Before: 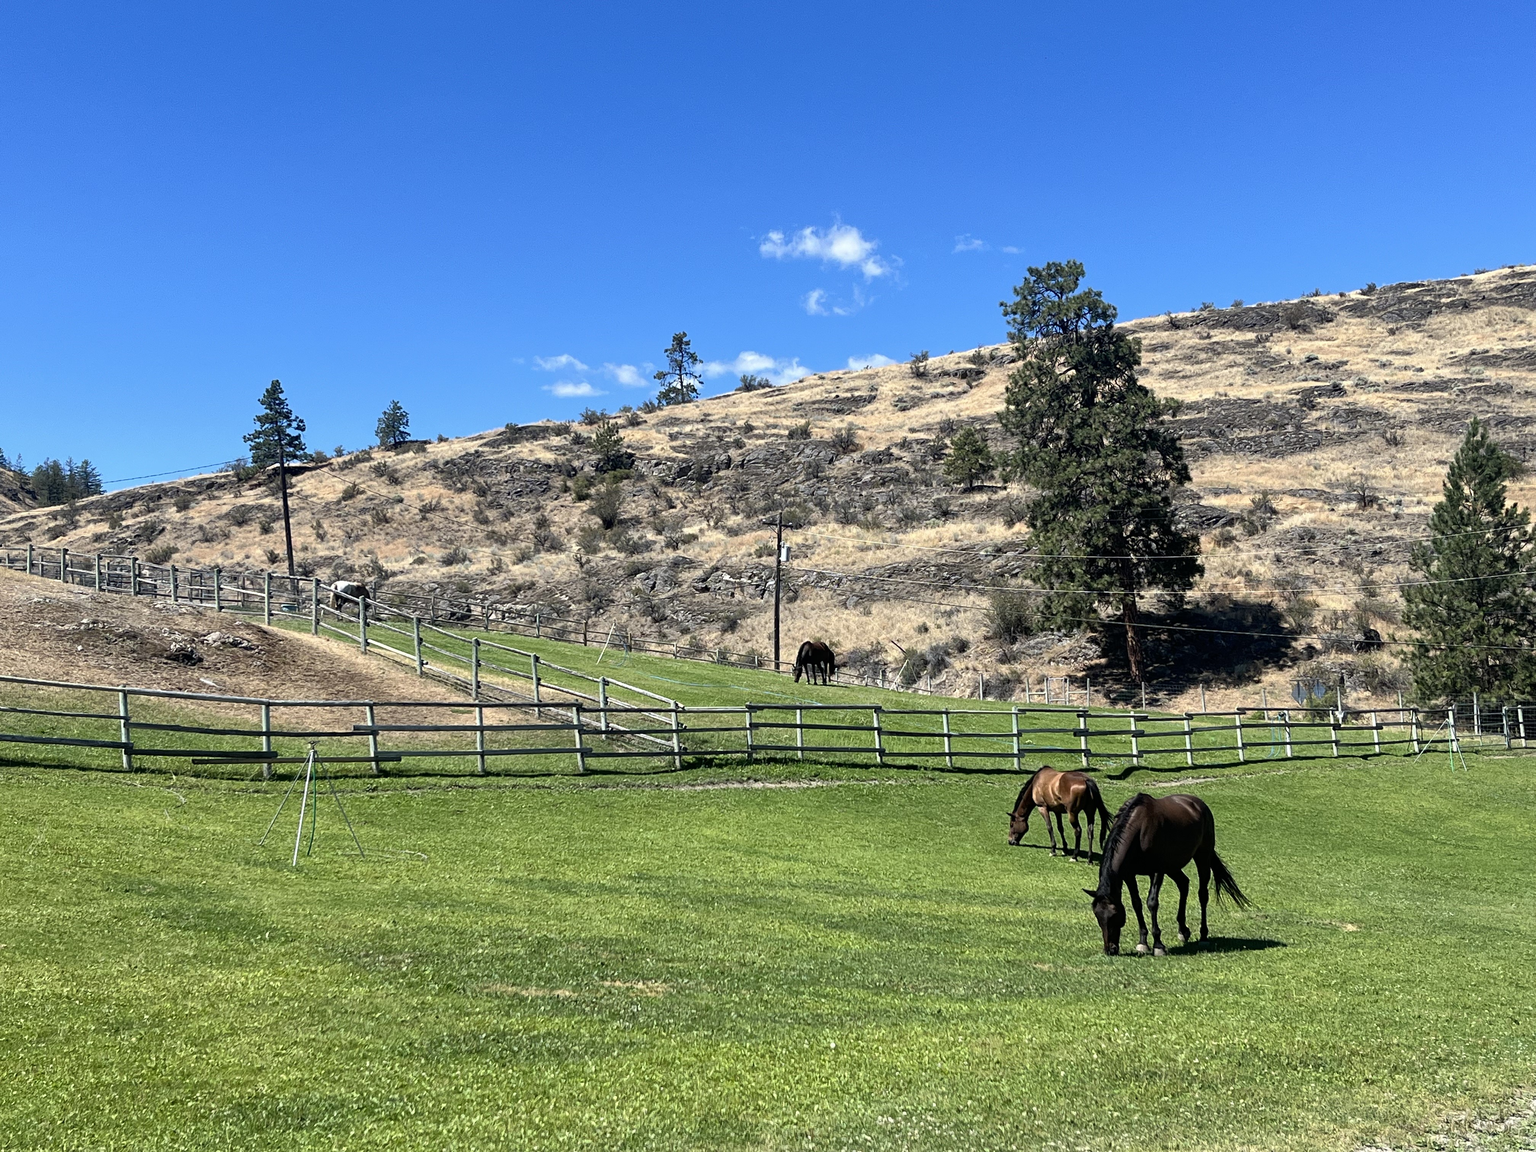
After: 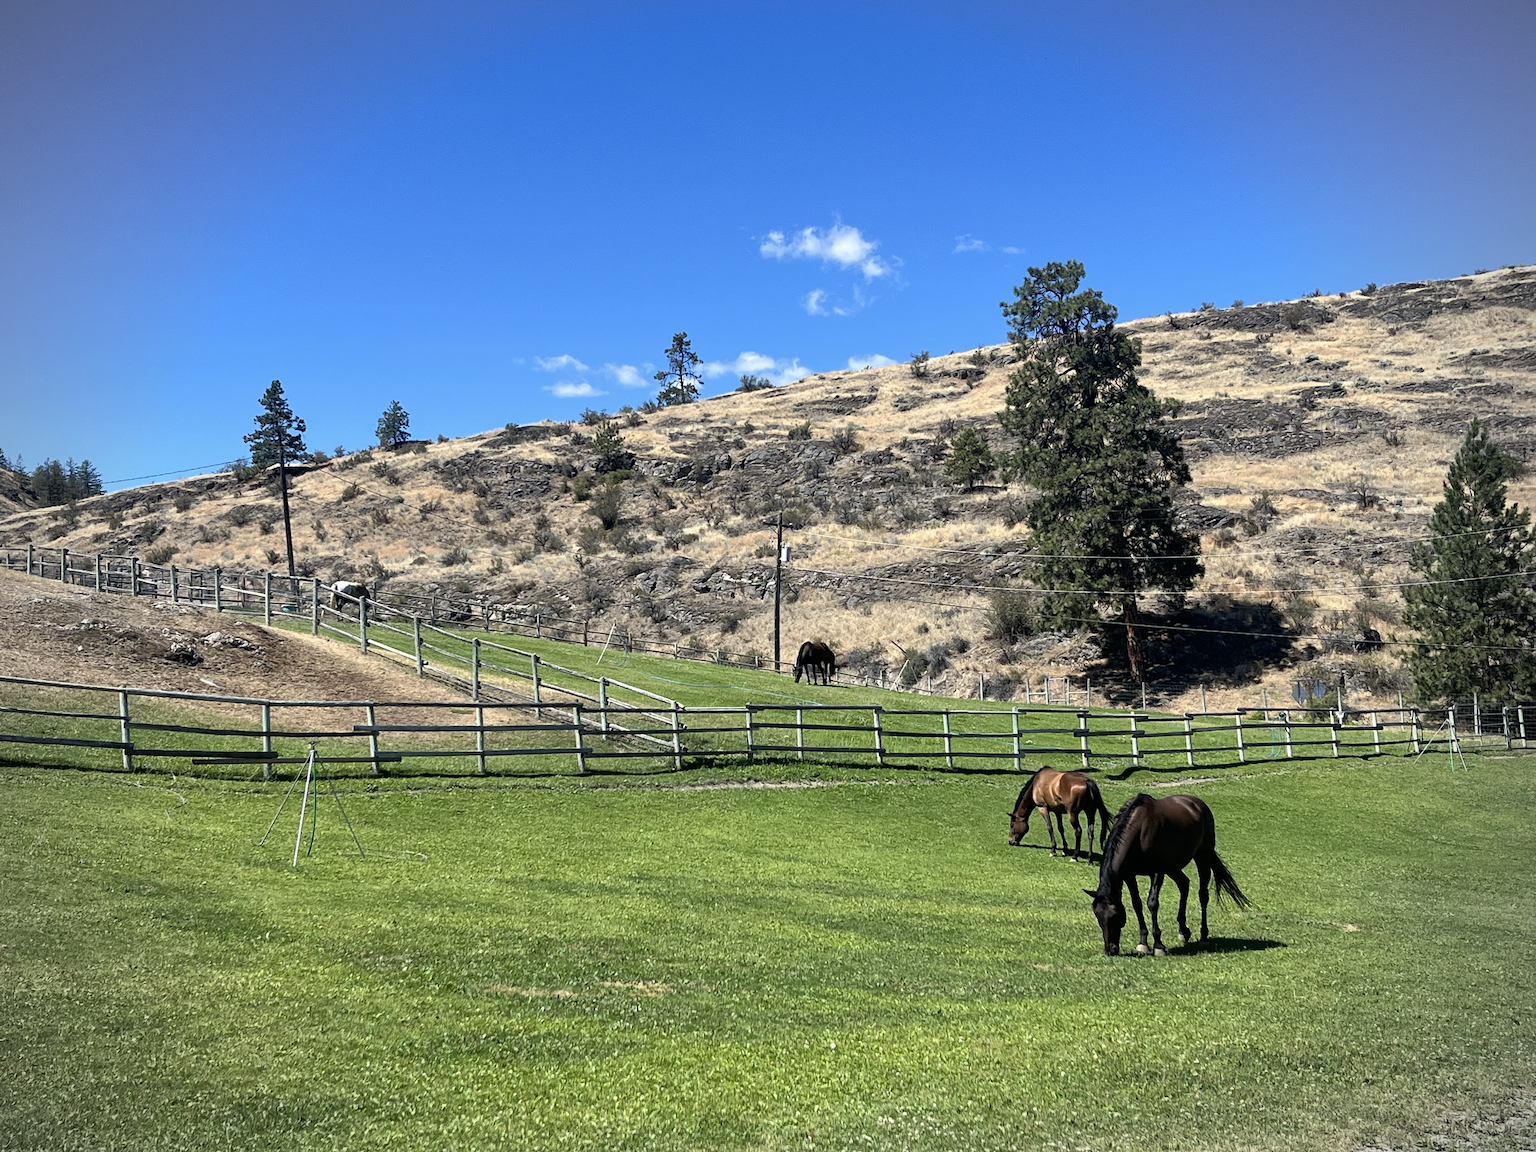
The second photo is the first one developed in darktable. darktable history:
vignetting: width/height ratio 1.092, unbound false
